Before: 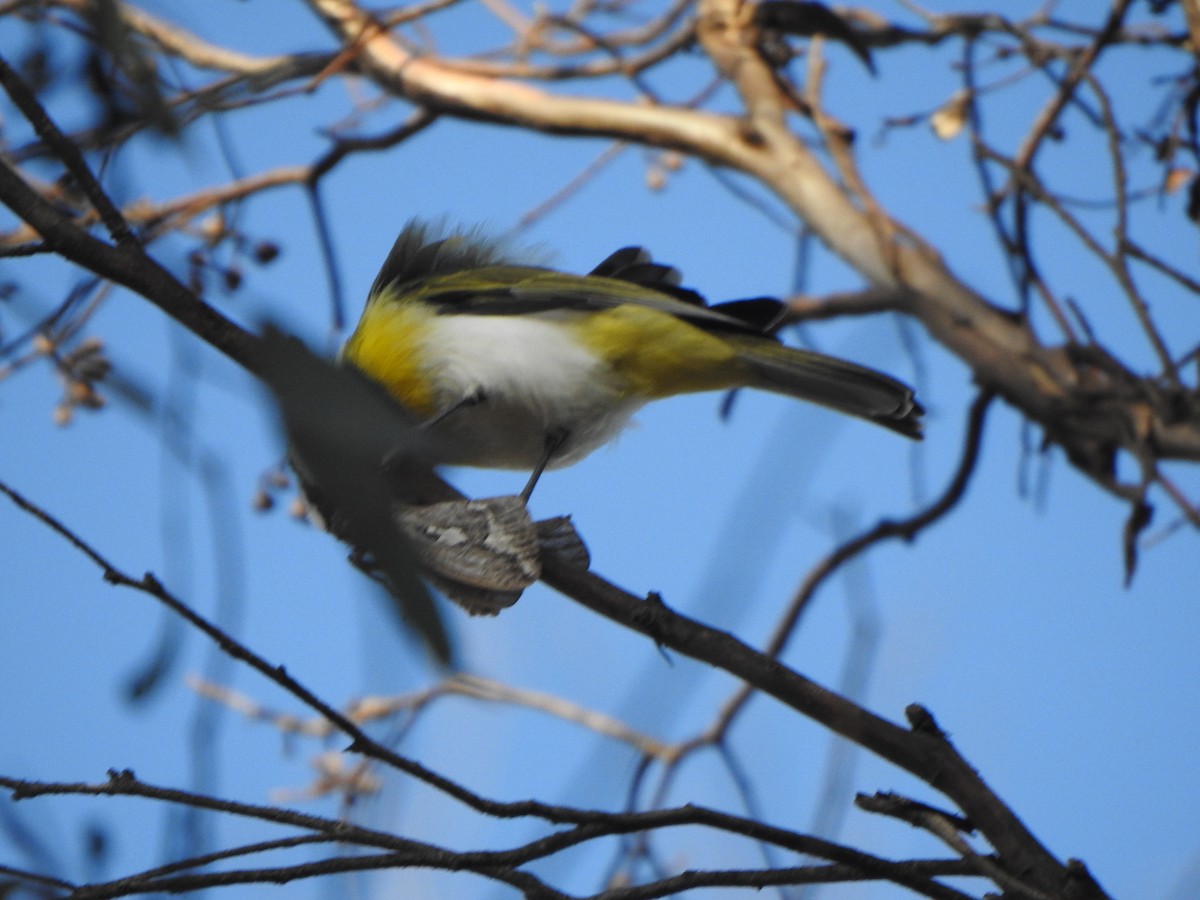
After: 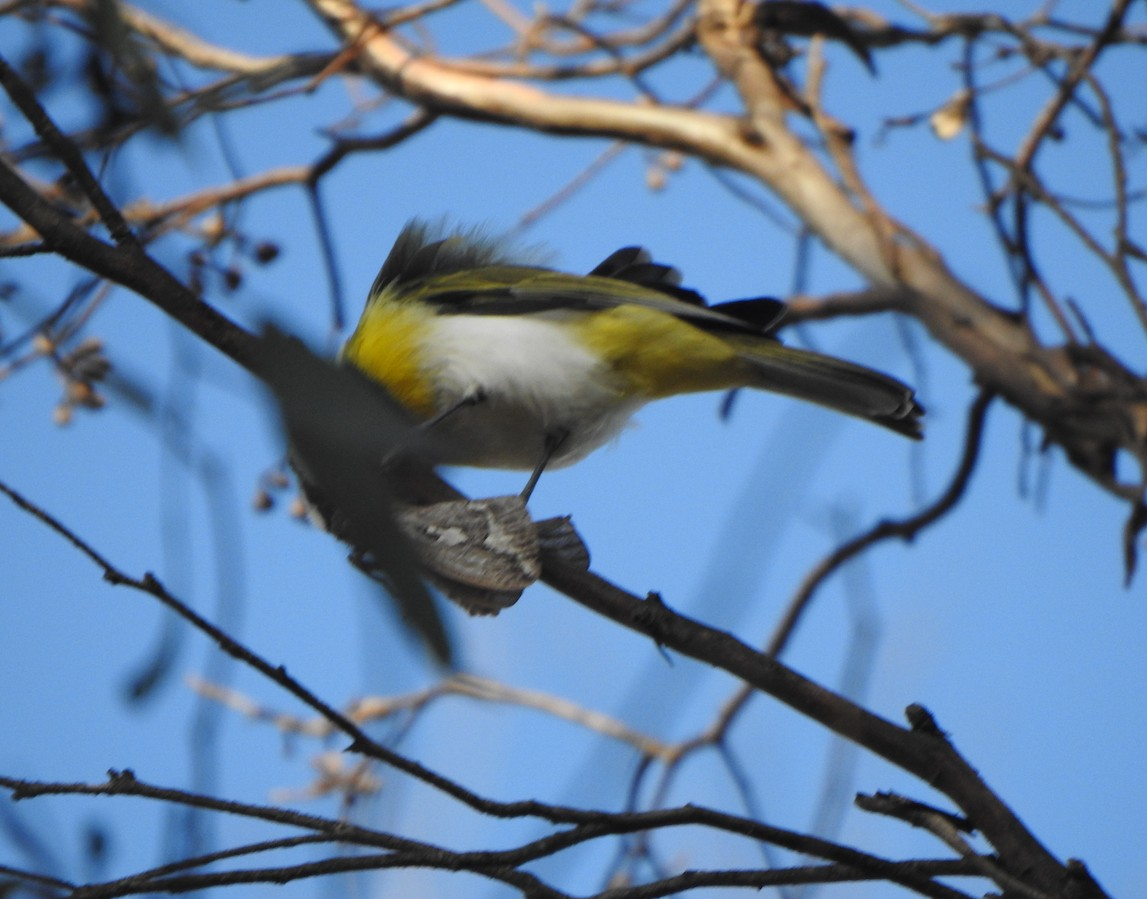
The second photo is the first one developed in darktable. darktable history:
crop: right 4.344%, bottom 0.049%
